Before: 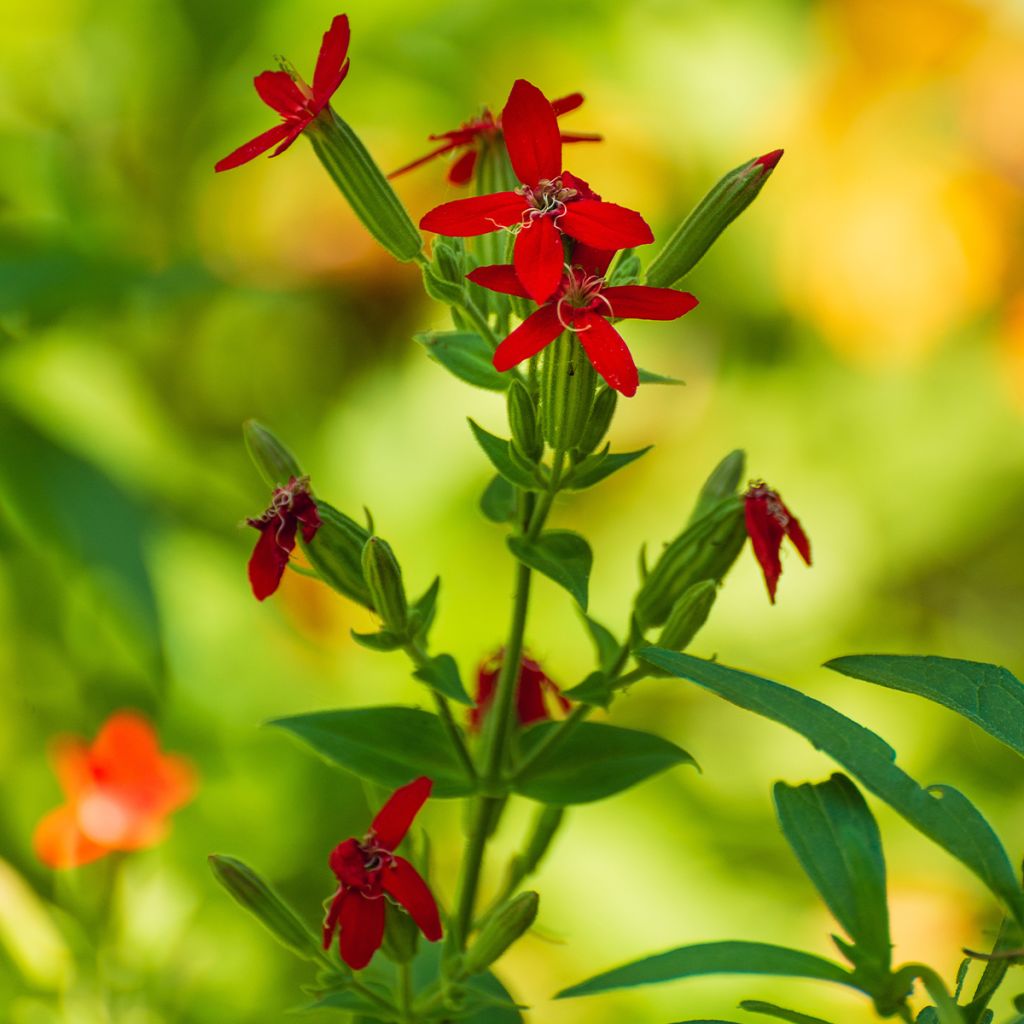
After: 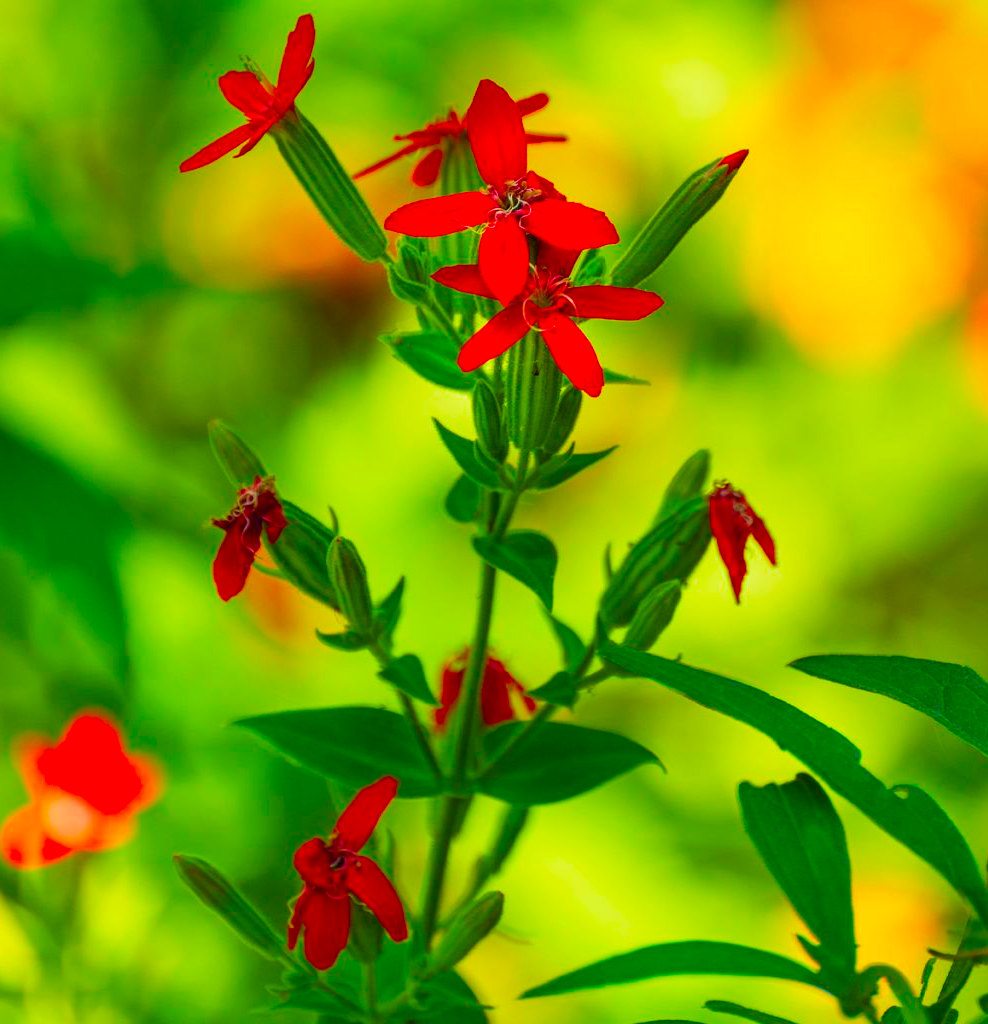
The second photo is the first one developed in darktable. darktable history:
crop and rotate: left 3.492%
color correction: highlights b* -0.035, saturation 1.82
